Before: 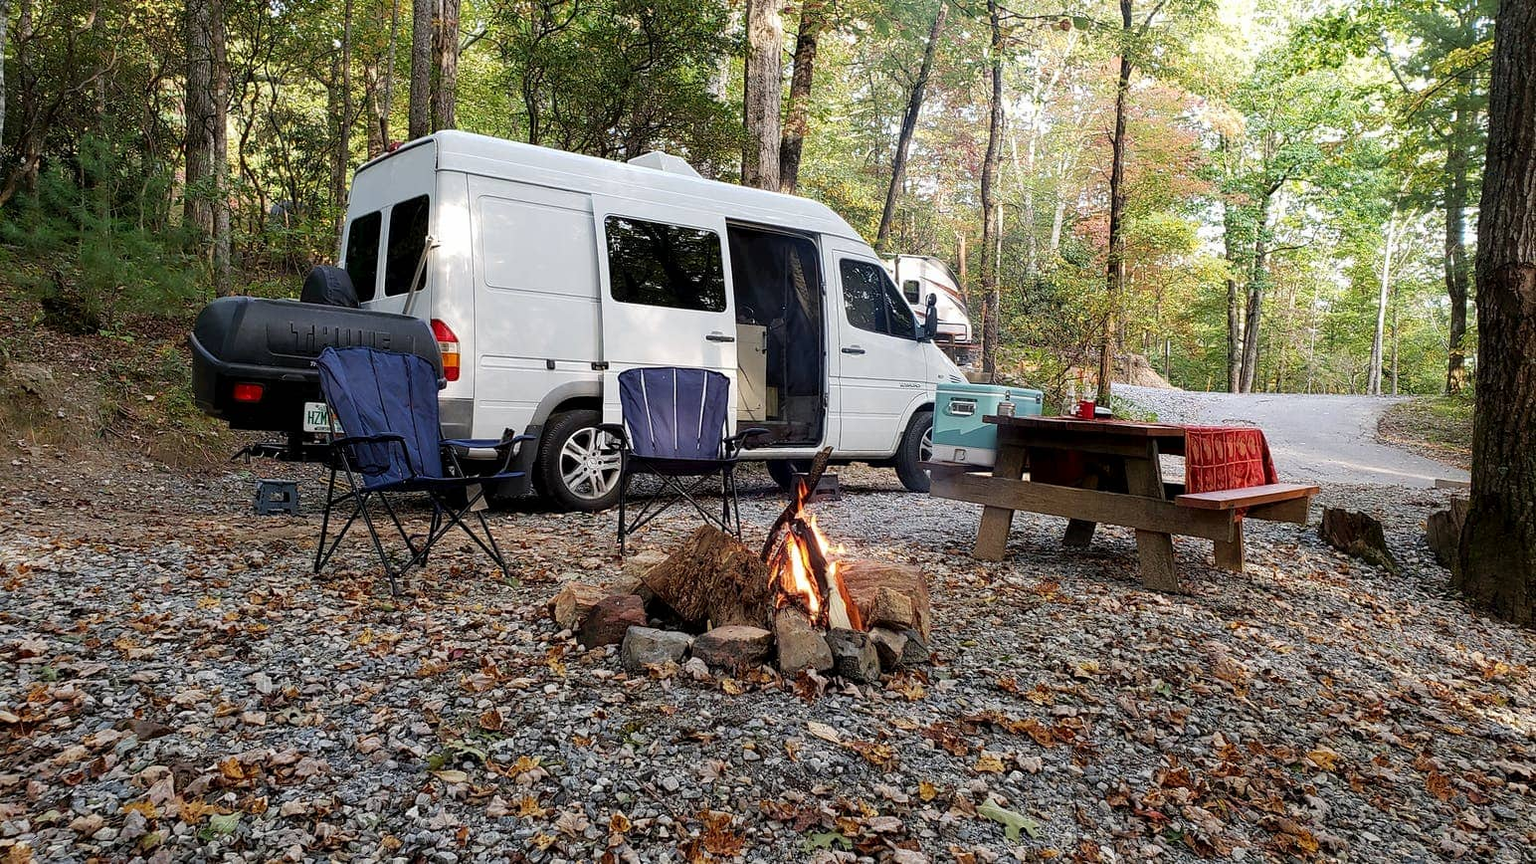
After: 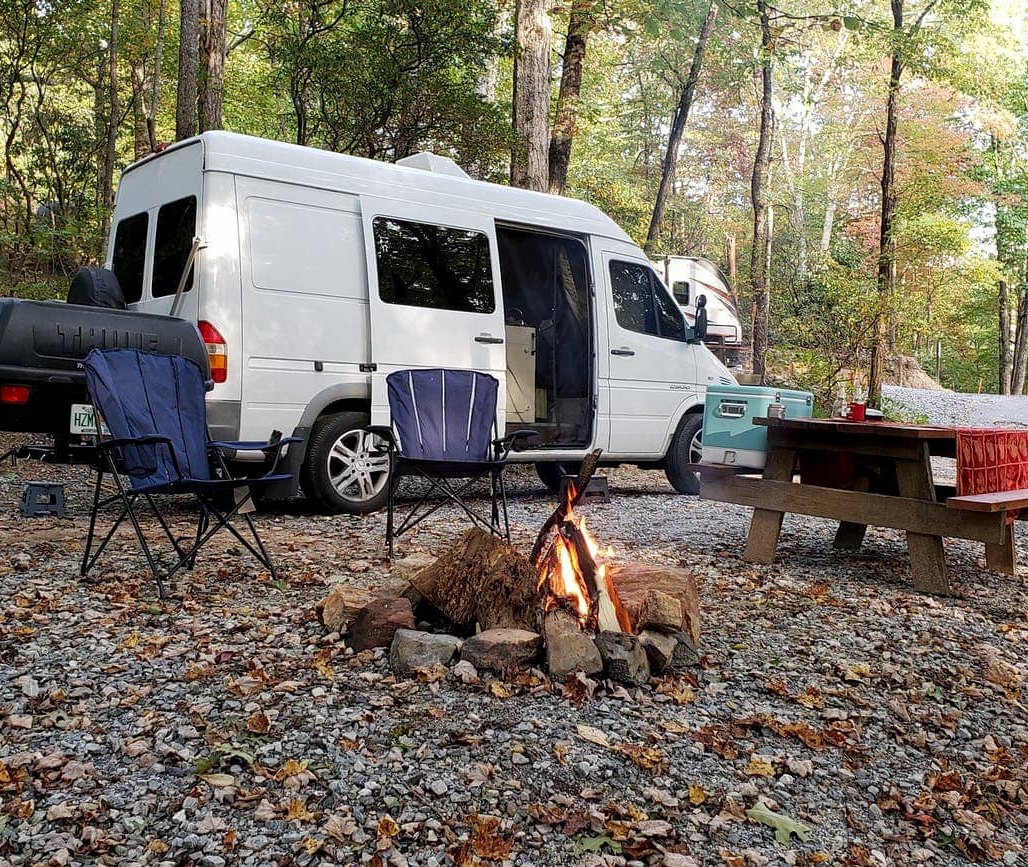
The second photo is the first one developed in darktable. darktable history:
crop and rotate: left 15.247%, right 18.135%
